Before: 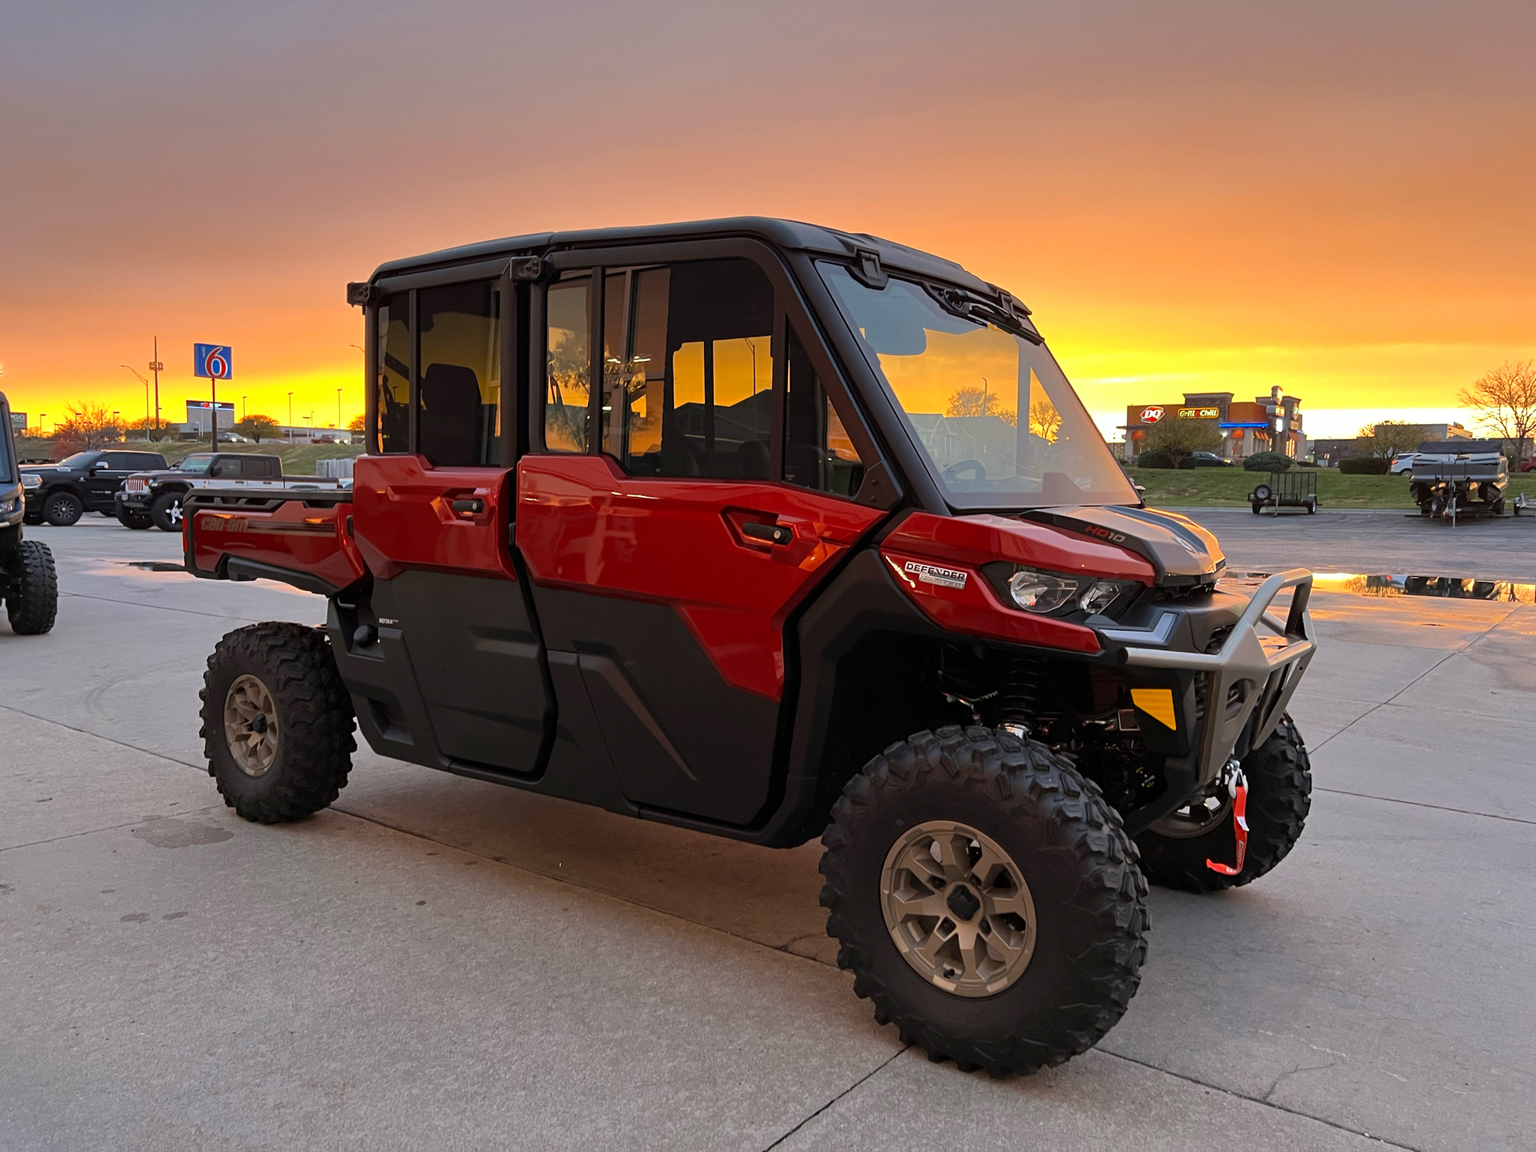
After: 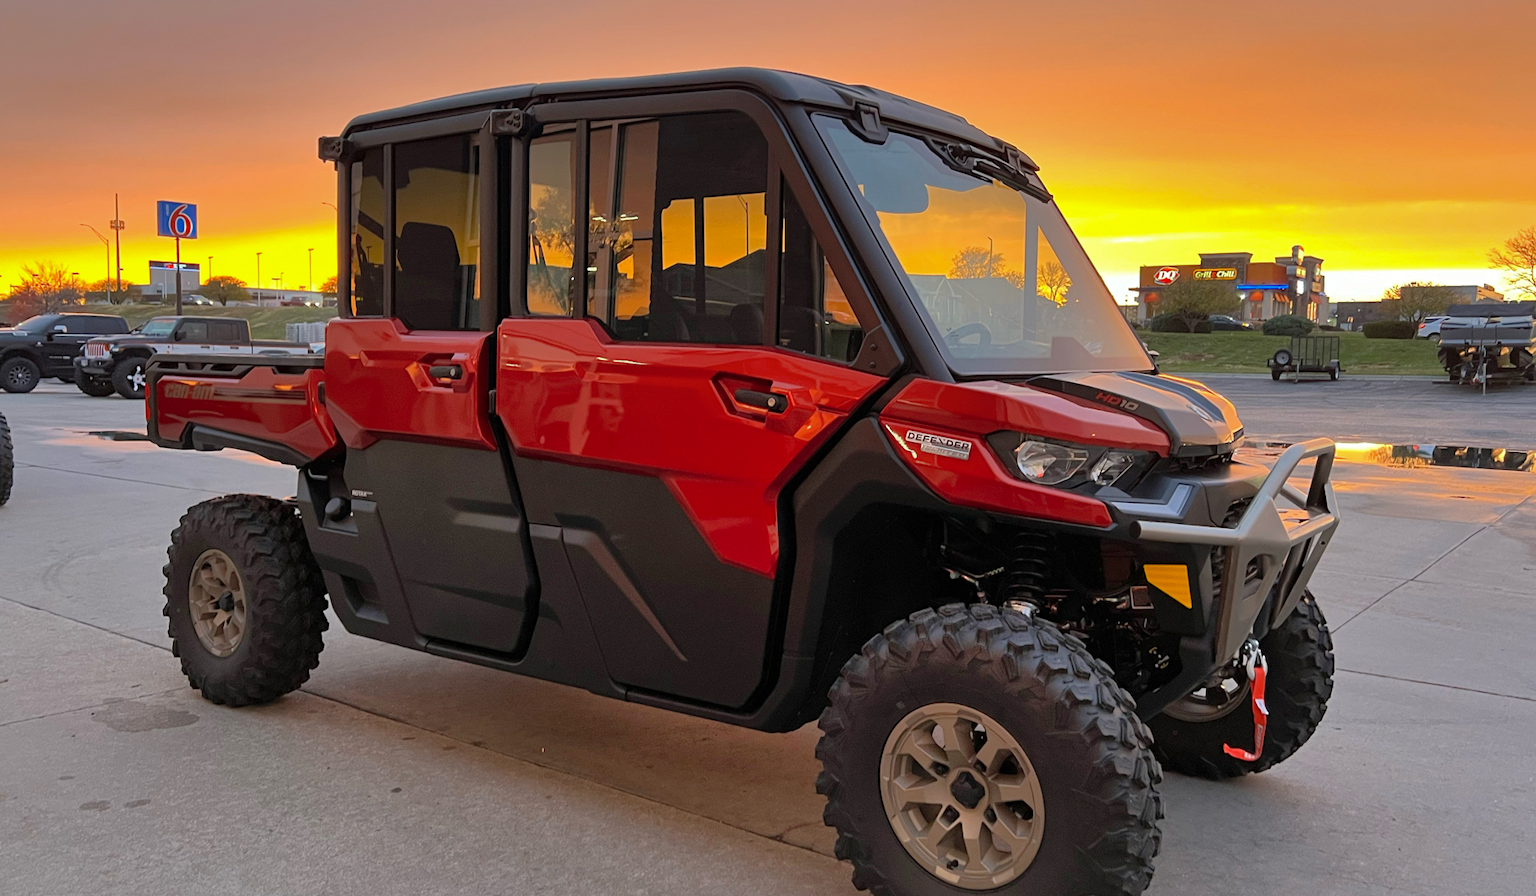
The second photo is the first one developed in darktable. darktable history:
crop and rotate: left 2.939%, top 13.321%, right 2.108%, bottom 12.77%
shadows and highlights: on, module defaults
